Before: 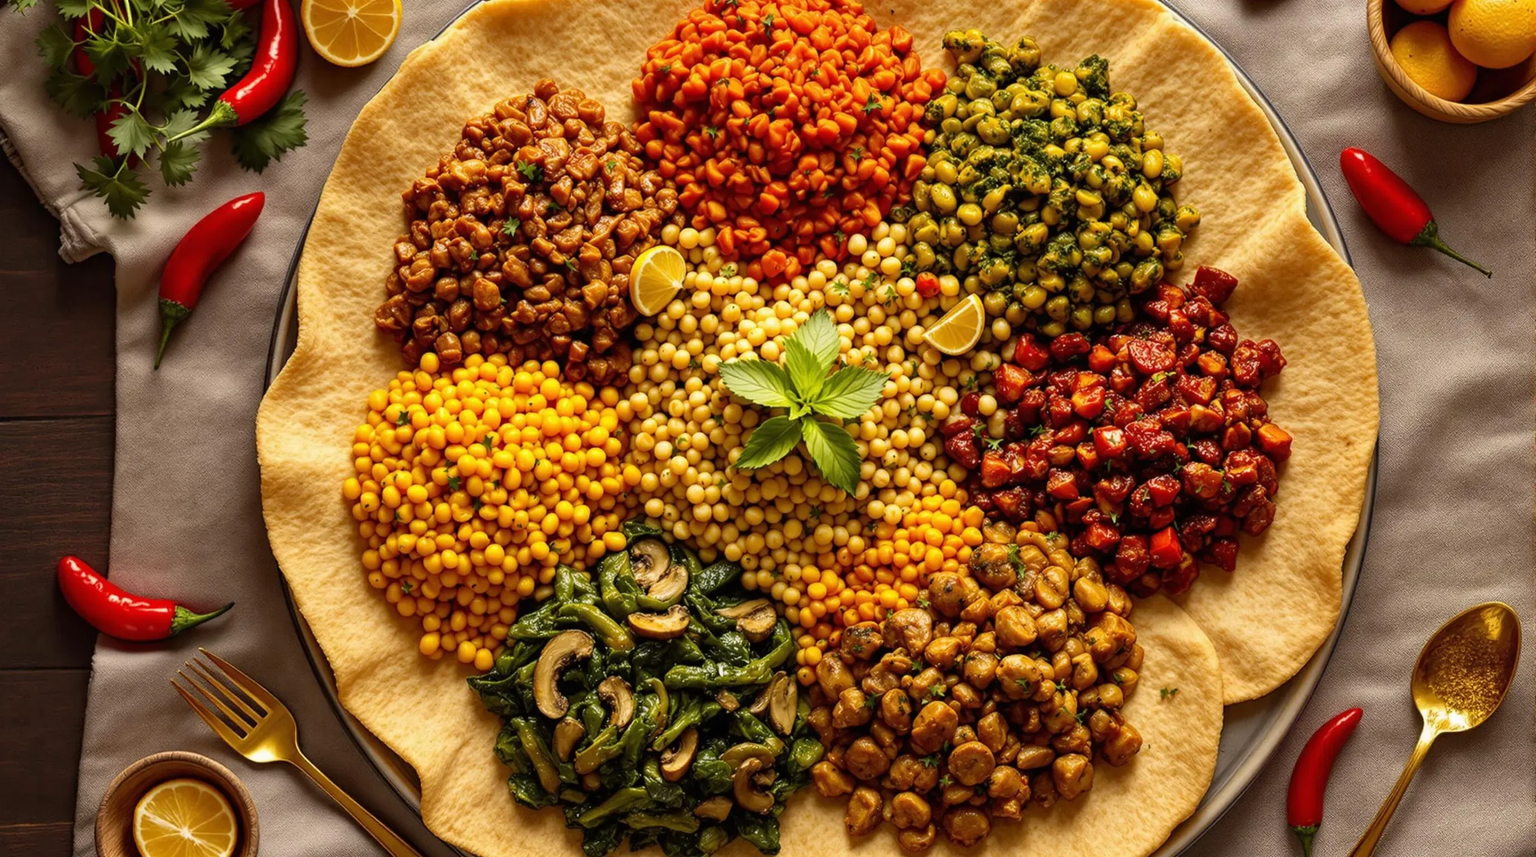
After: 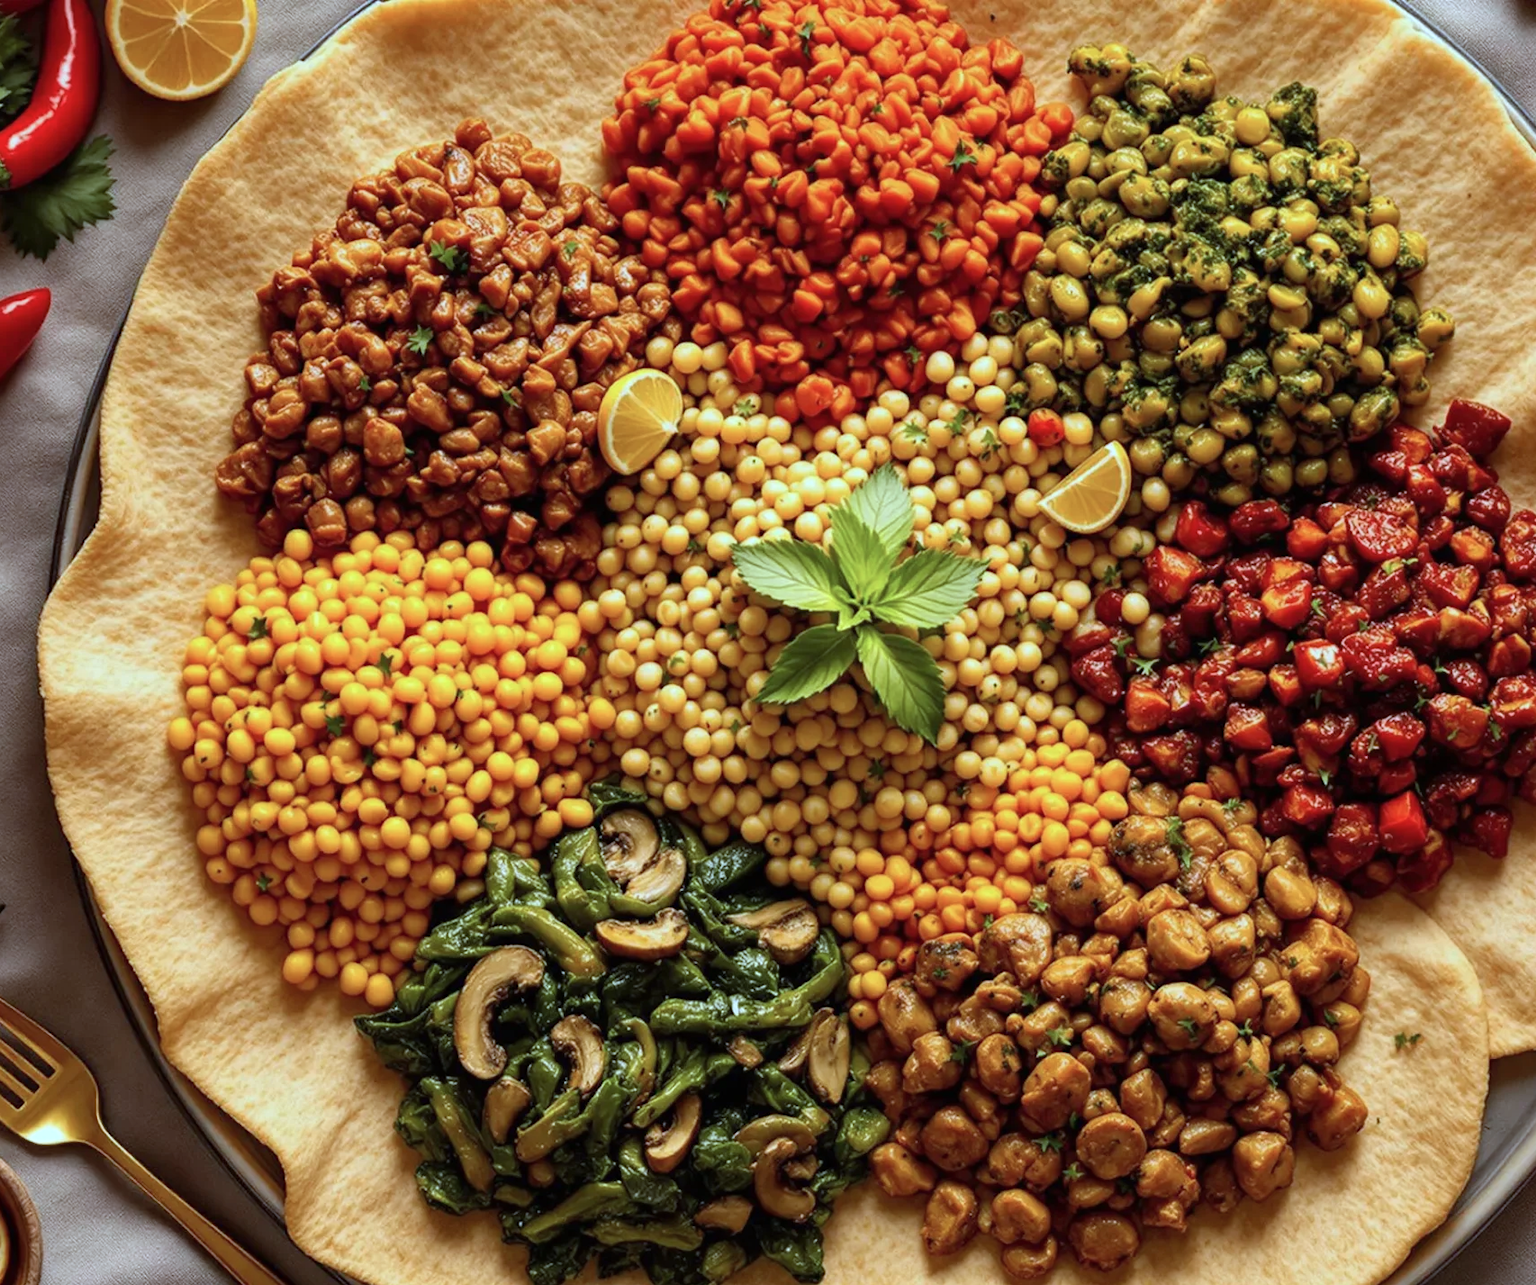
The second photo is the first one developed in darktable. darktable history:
color correction: highlights a* -9.35, highlights b* -23.15
crop and rotate: left 15.055%, right 18.278%
